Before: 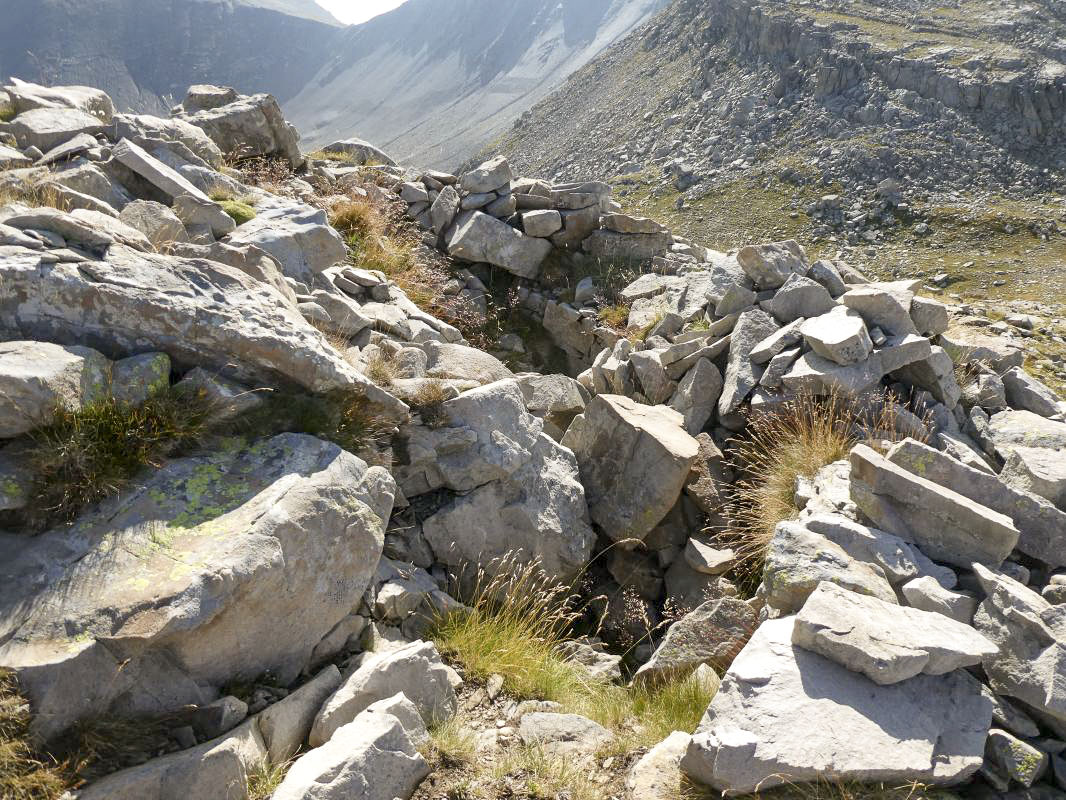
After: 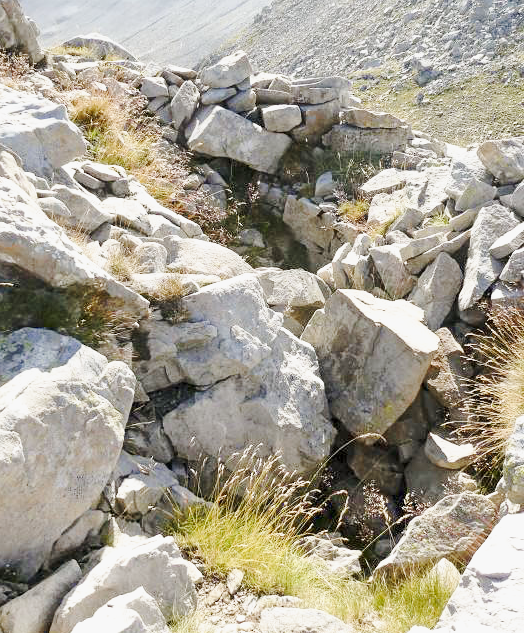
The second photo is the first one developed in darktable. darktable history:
color correction: highlights b* -0.037, saturation 0.978
crop and rotate: angle 0.014°, left 24.404%, top 13.161%, right 26.418%, bottom 7.579%
base curve: curves: ch0 [(0, 0) (0.025, 0.046) (0.112, 0.277) (0.467, 0.74) (0.814, 0.929) (1, 0.942)], preserve colors none
